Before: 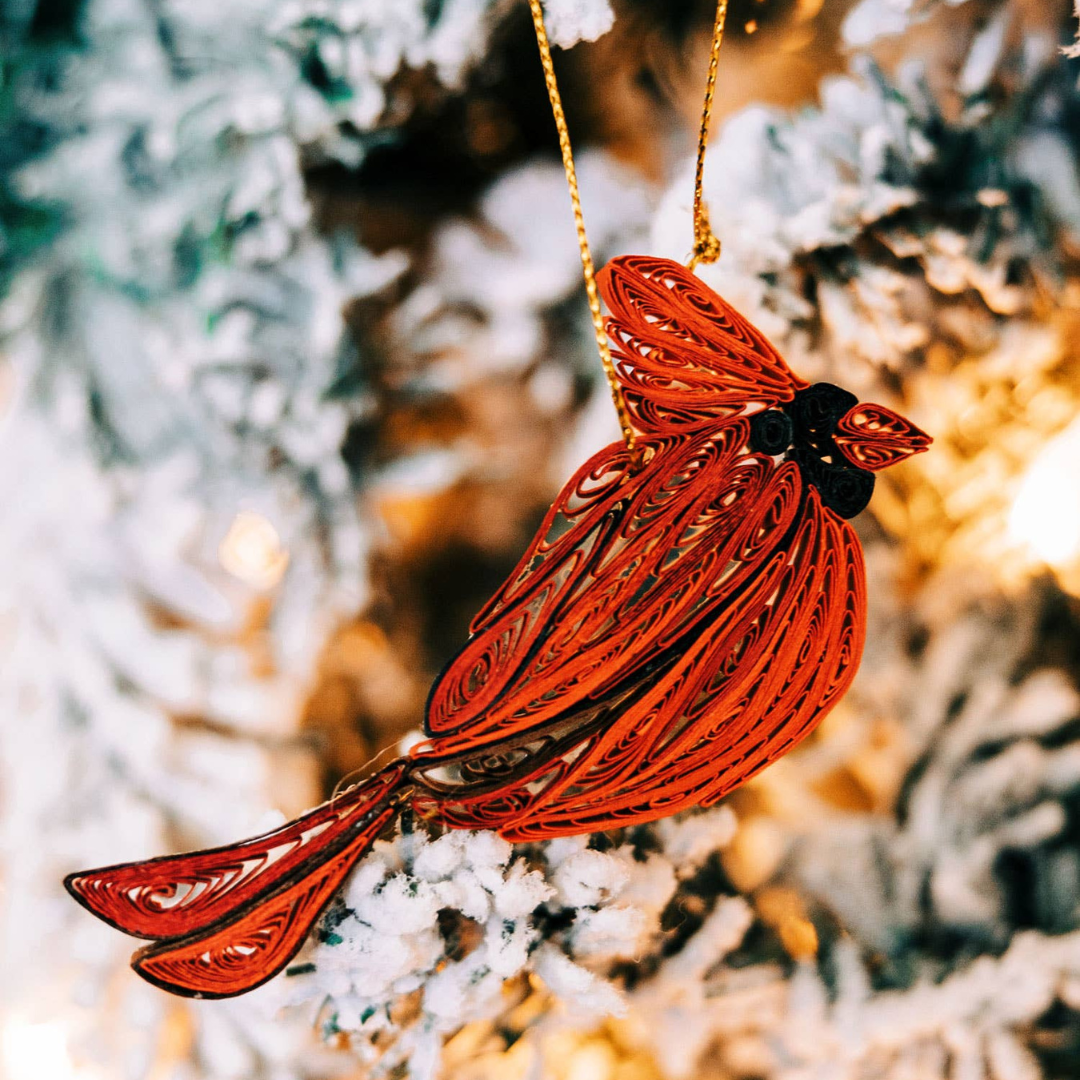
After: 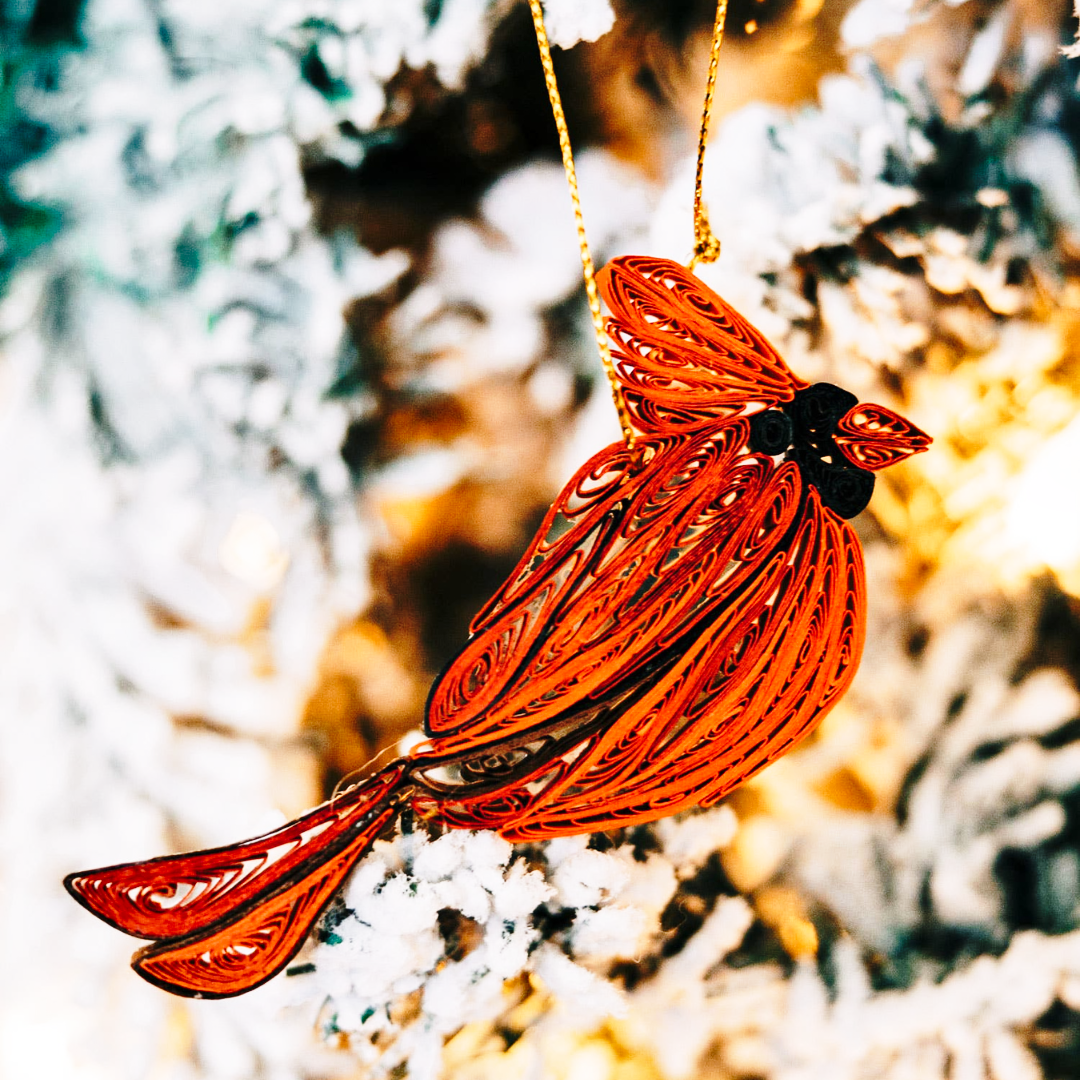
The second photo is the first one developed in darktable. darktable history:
base curve: curves: ch0 [(0, 0) (0.028, 0.03) (0.121, 0.232) (0.46, 0.748) (0.859, 0.968) (1, 1)], preserve colors none
contrast brightness saturation: saturation -0.05
shadows and highlights: shadows -88.03, highlights -35.45, shadows color adjustment 99.15%, highlights color adjustment 0%, soften with gaussian
